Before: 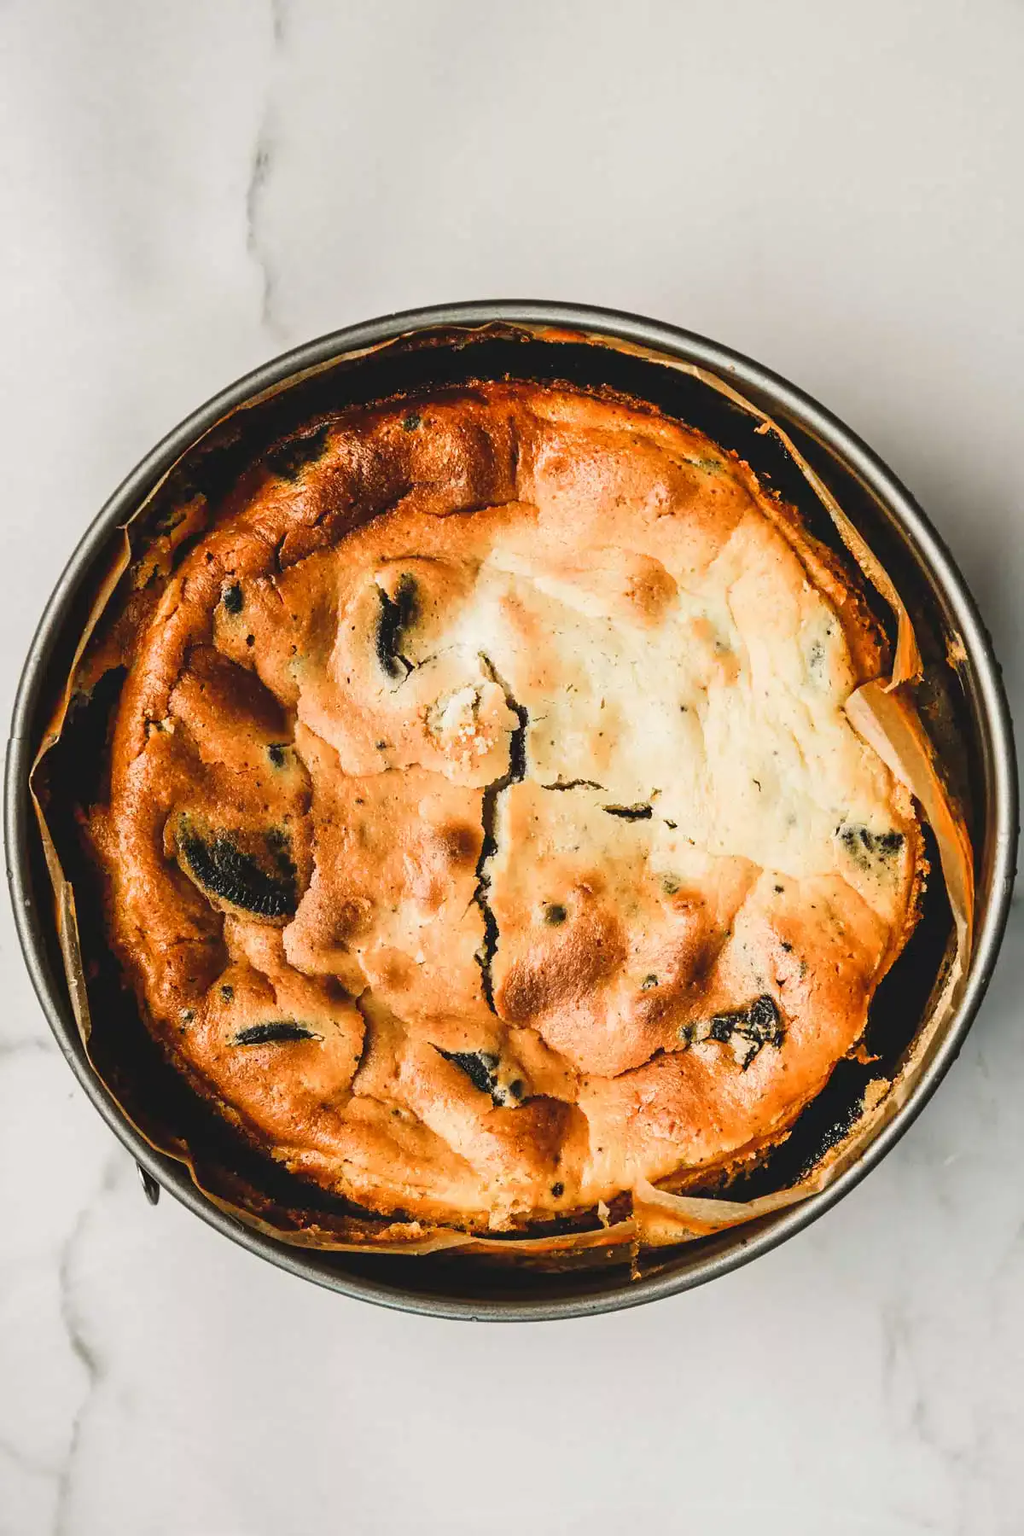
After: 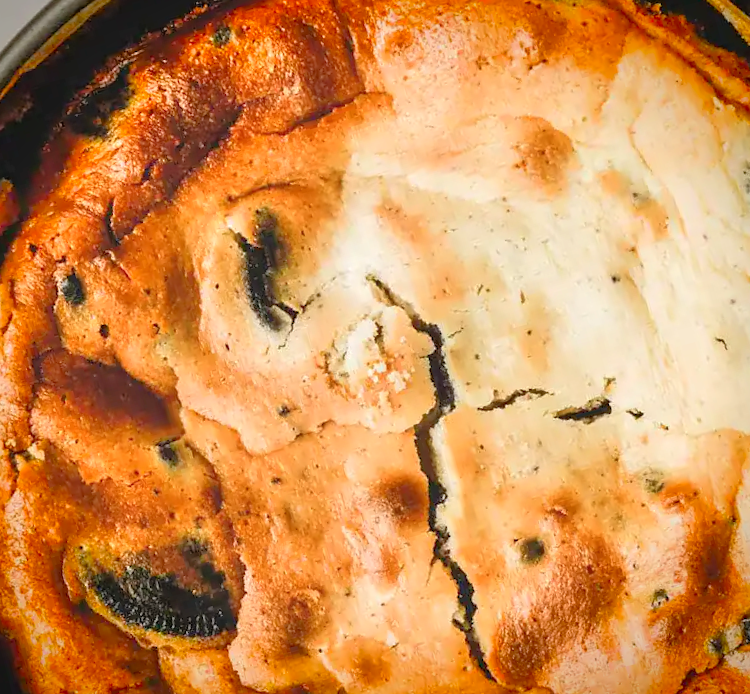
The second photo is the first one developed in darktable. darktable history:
tone equalizer: -7 EV 0.15 EV, -6 EV 0.6 EV, -5 EV 1.15 EV, -4 EV 1.33 EV, -3 EV 1.15 EV, -2 EV 0.6 EV, -1 EV 0.15 EV, mask exposure compensation -0.5 EV
crop: left 16.202%, top 11.208%, right 26.045%, bottom 20.557%
rotate and perspective: rotation -14.8°, crop left 0.1, crop right 0.903, crop top 0.25, crop bottom 0.748
vignetting: fall-off start 88.53%, fall-off radius 44.2%, saturation 0.376, width/height ratio 1.161
